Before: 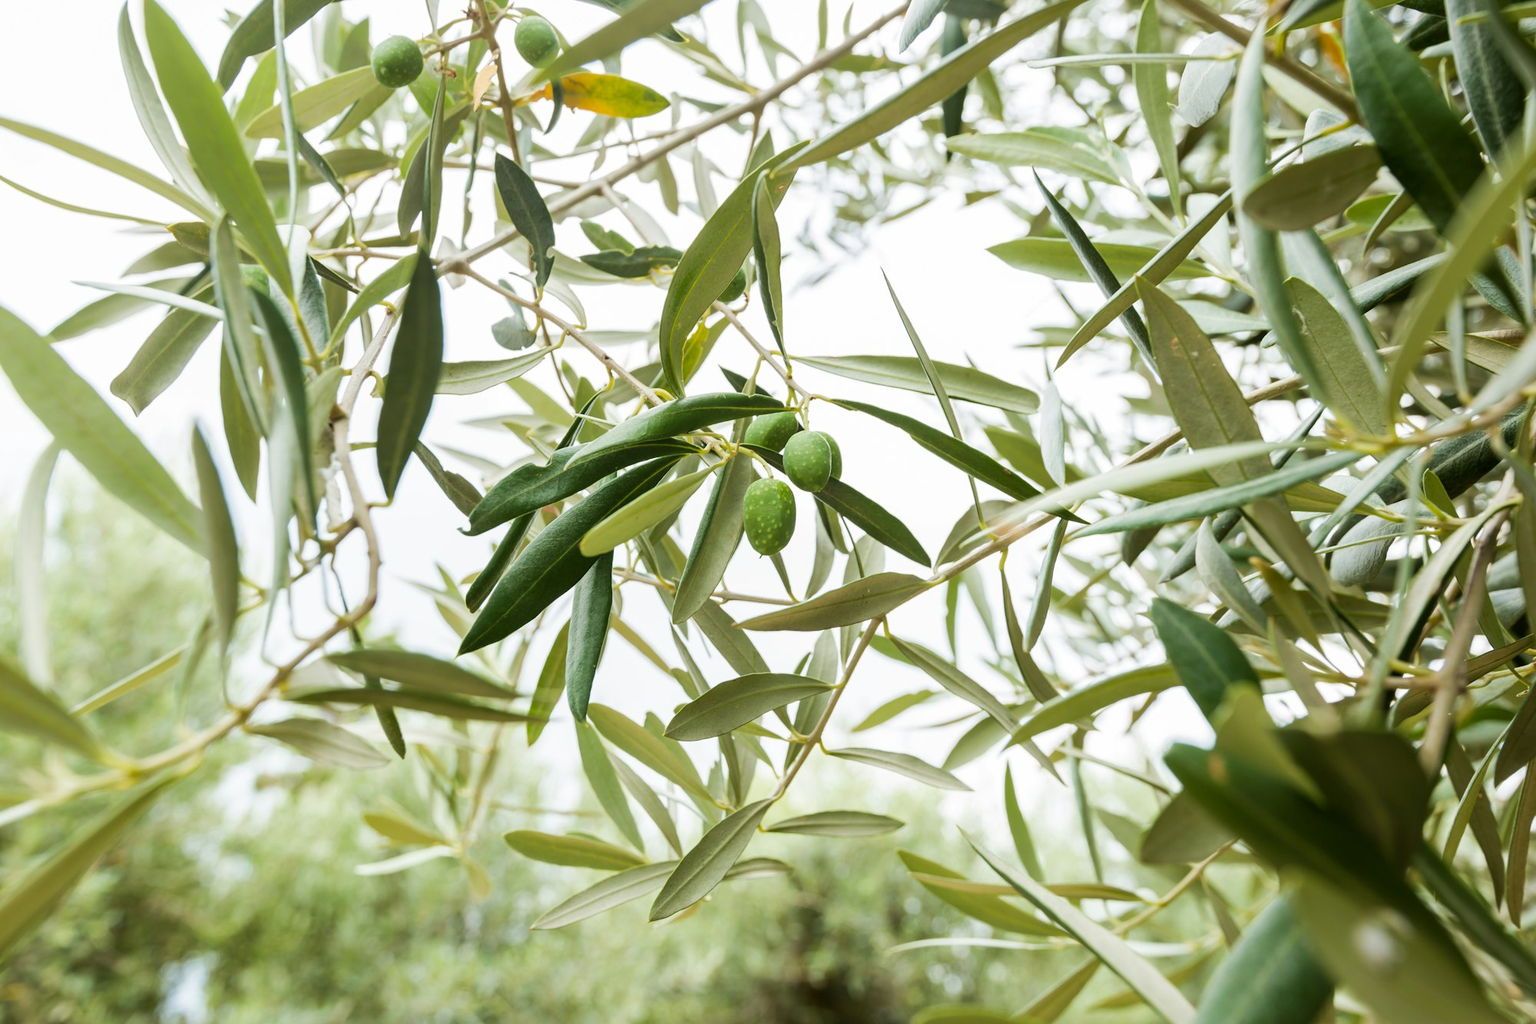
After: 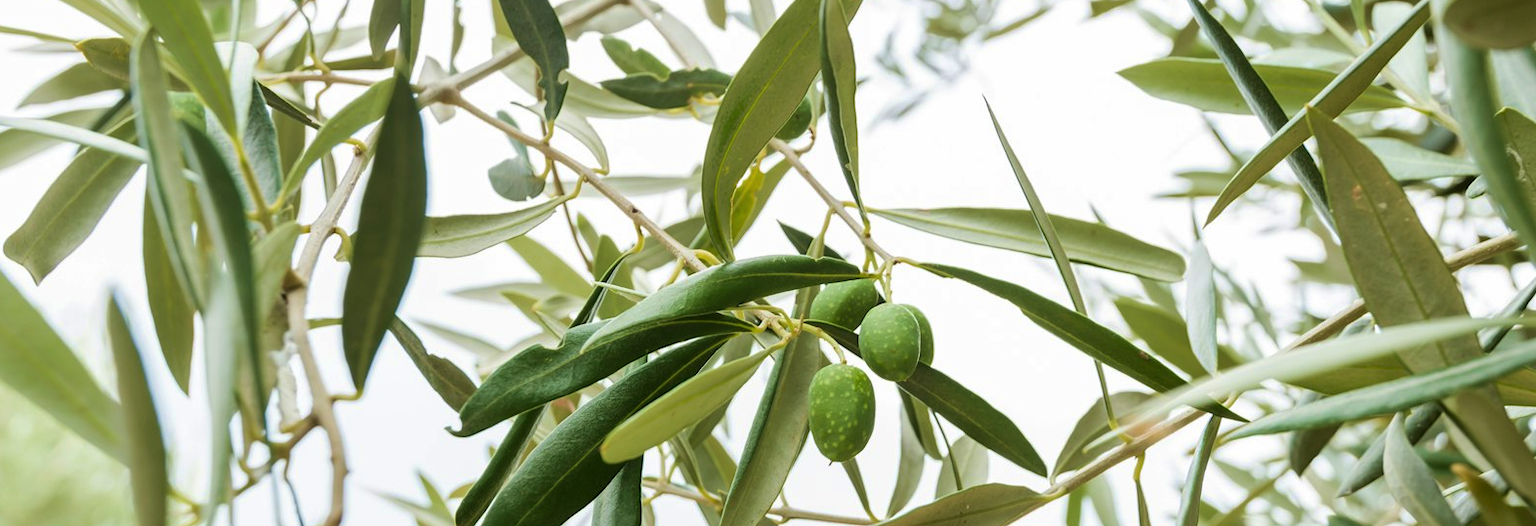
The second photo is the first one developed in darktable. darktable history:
base curve: curves: ch0 [(0, 0) (0.74, 0.67) (1, 1)], preserve colors none
velvia: on, module defaults
crop: left 7.045%, top 18.807%, right 14.286%, bottom 40.411%
